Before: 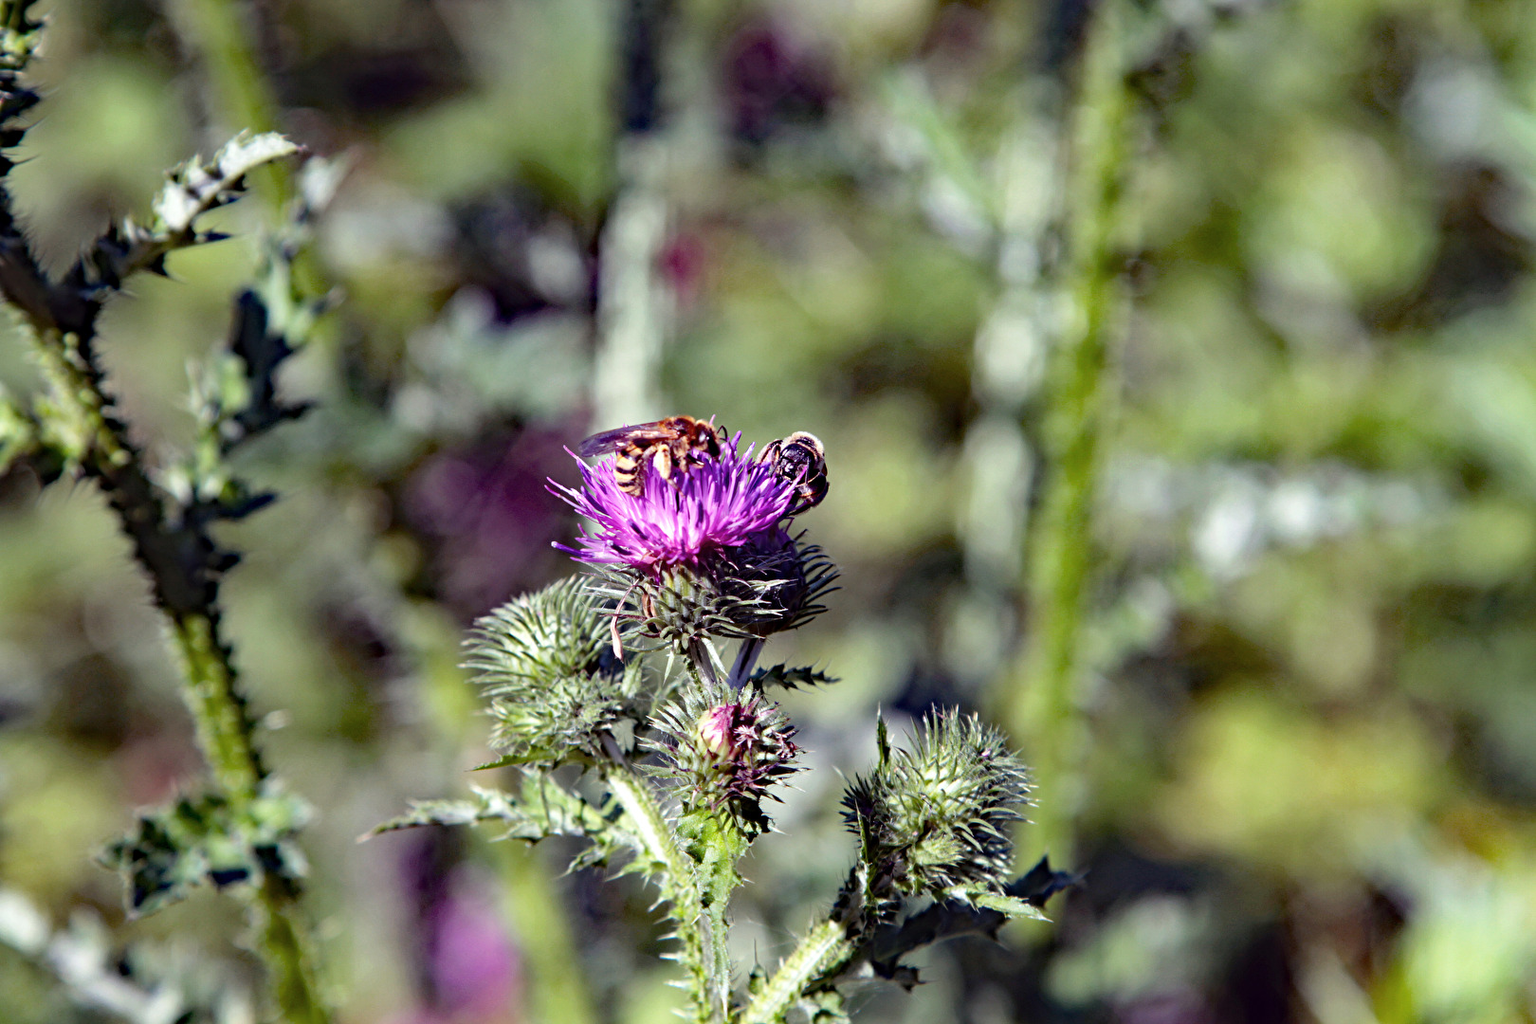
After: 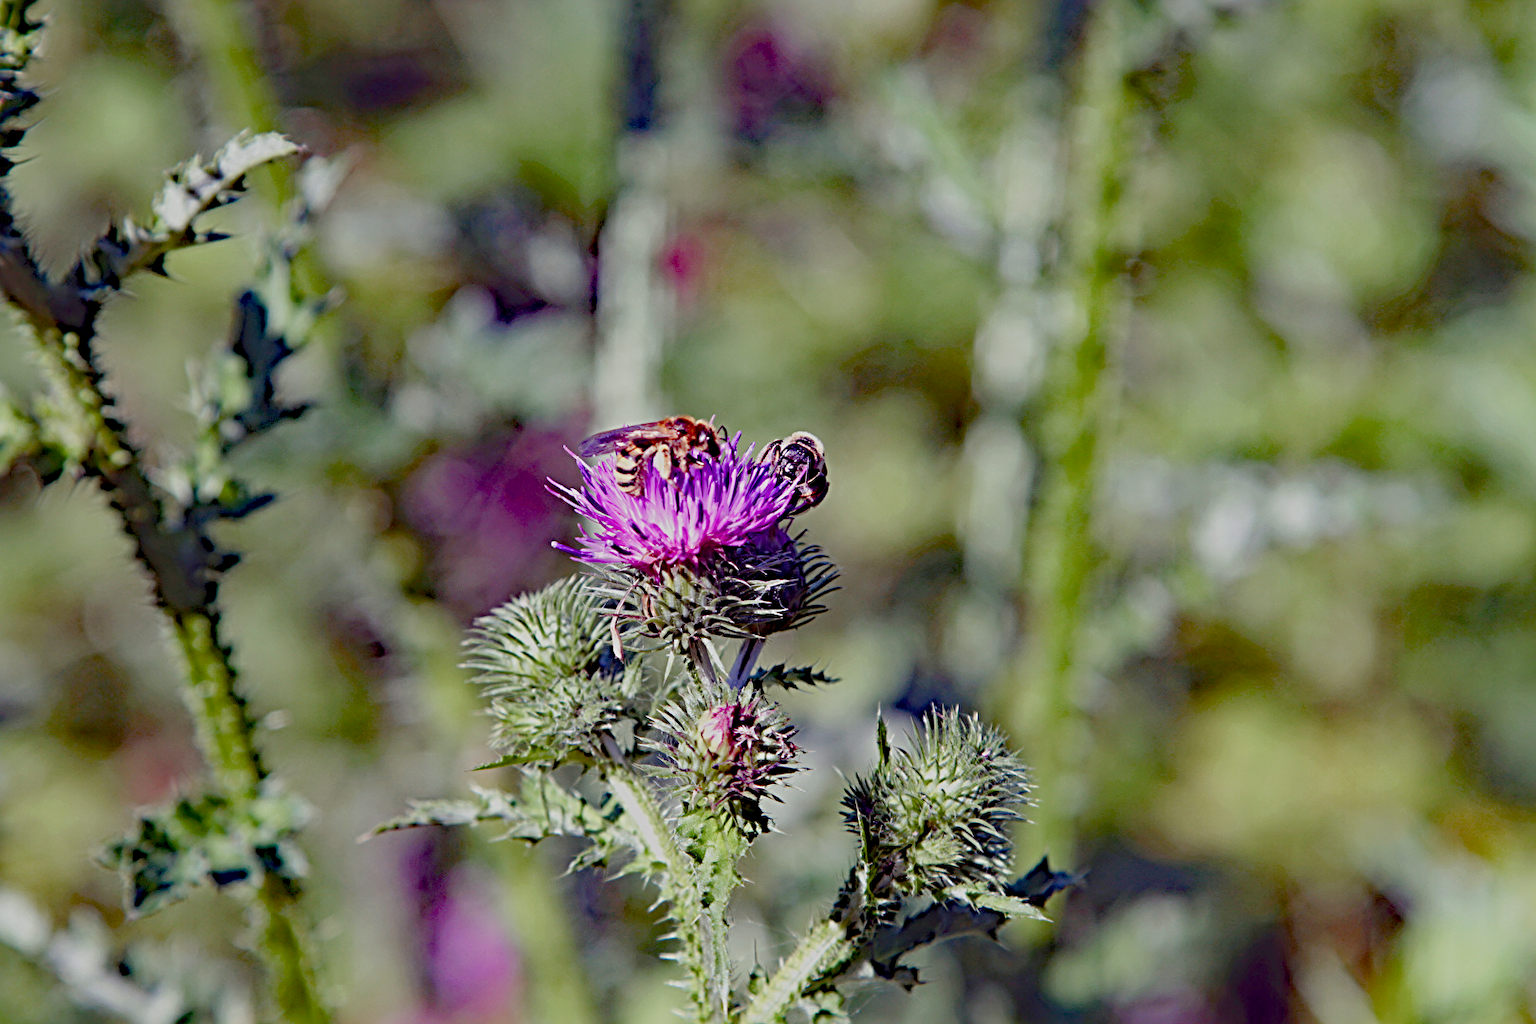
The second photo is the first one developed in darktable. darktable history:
sharpen: radius 4
color balance rgb: shadows lift › chroma 1%, shadows lift › hue 113°, highlights gain › chroma 0.2%, highlights gain › hue 333°, perceptual saturation grading › global saturation 20%, perceptual saturation grading › highlights -50%, perceptual saturation grading › shadows 25%, contrast -30%
